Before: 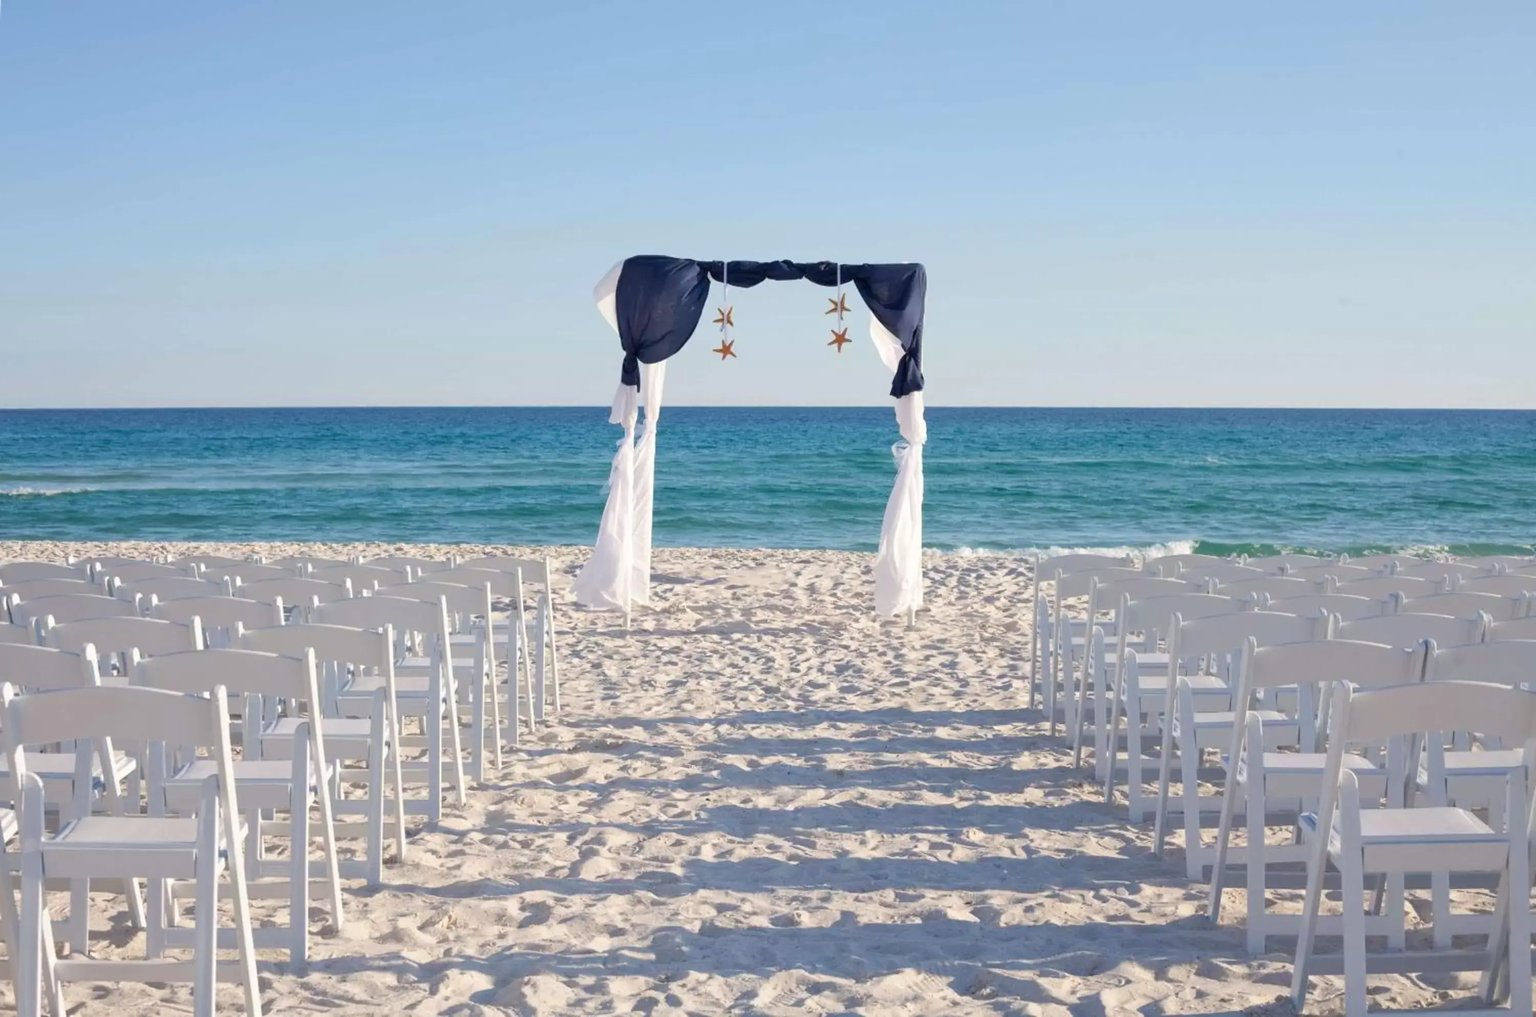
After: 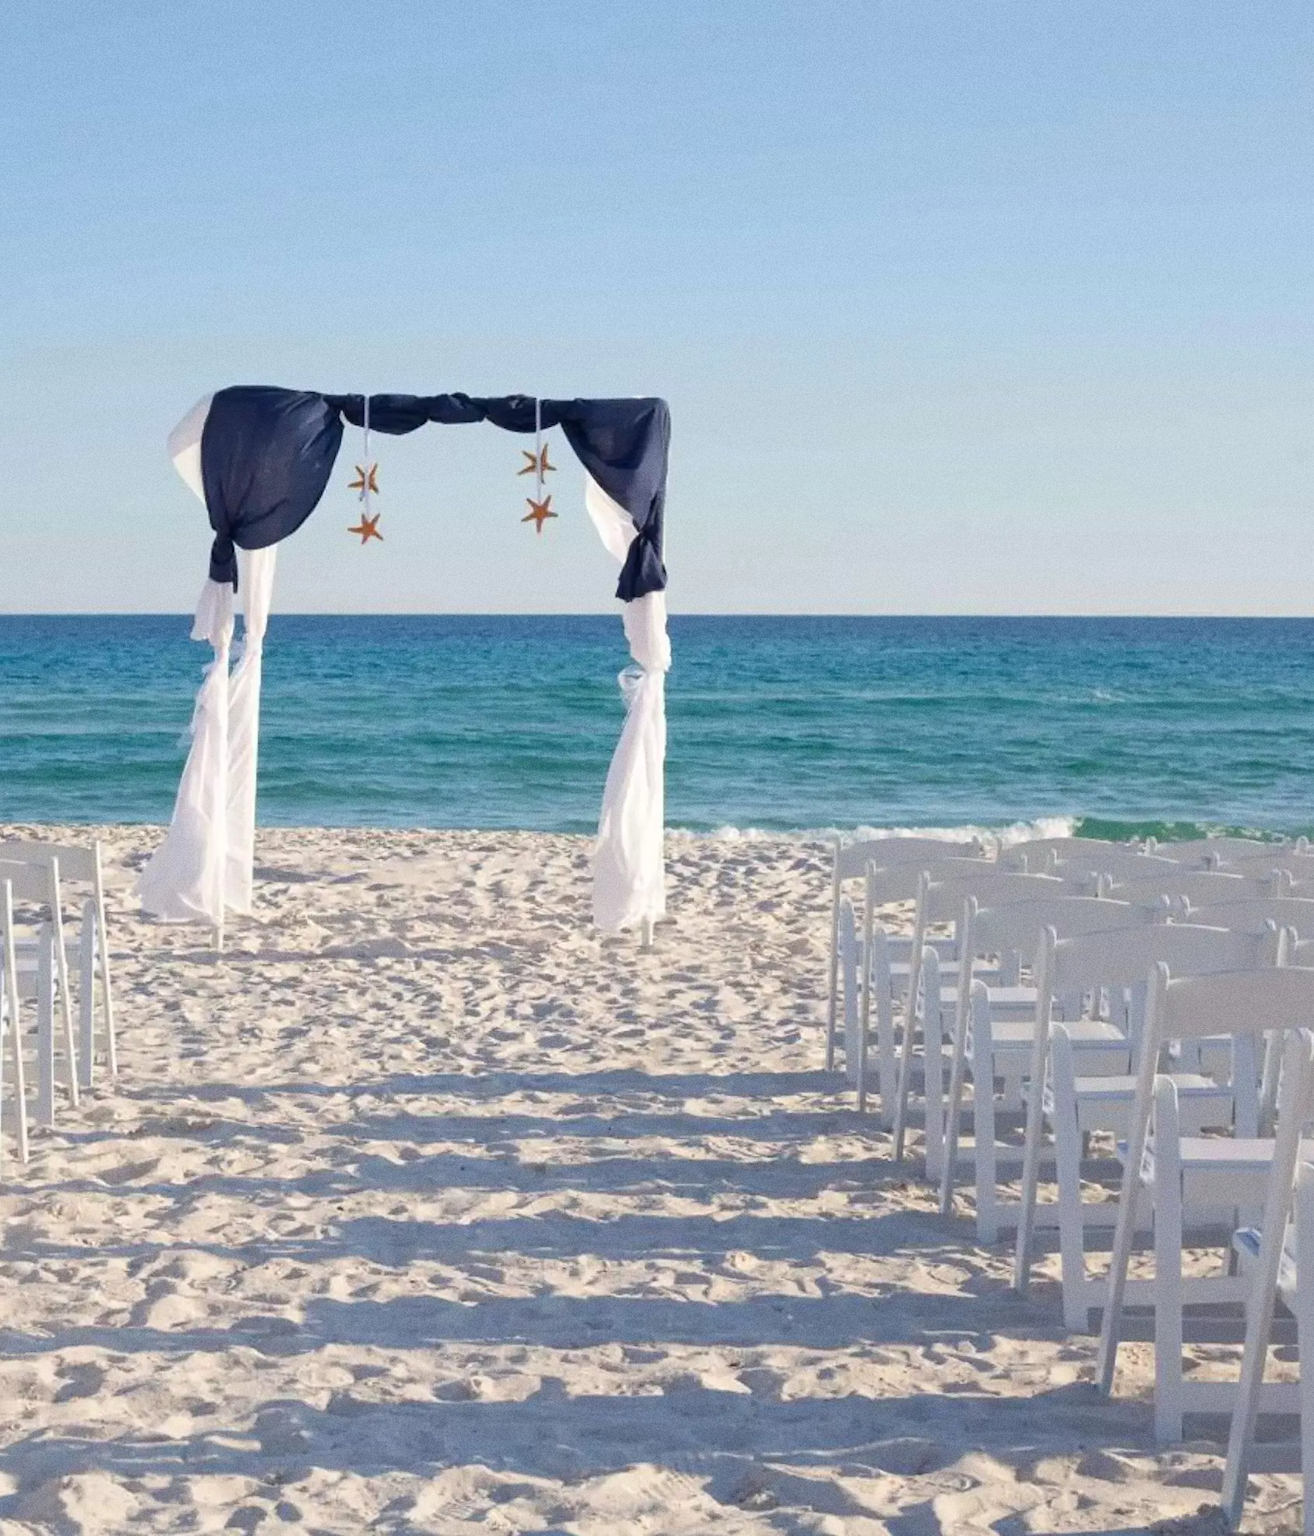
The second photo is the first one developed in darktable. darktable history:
grain: on, module defaults
crop: left 31.458%, top 0%, right 11.876%
